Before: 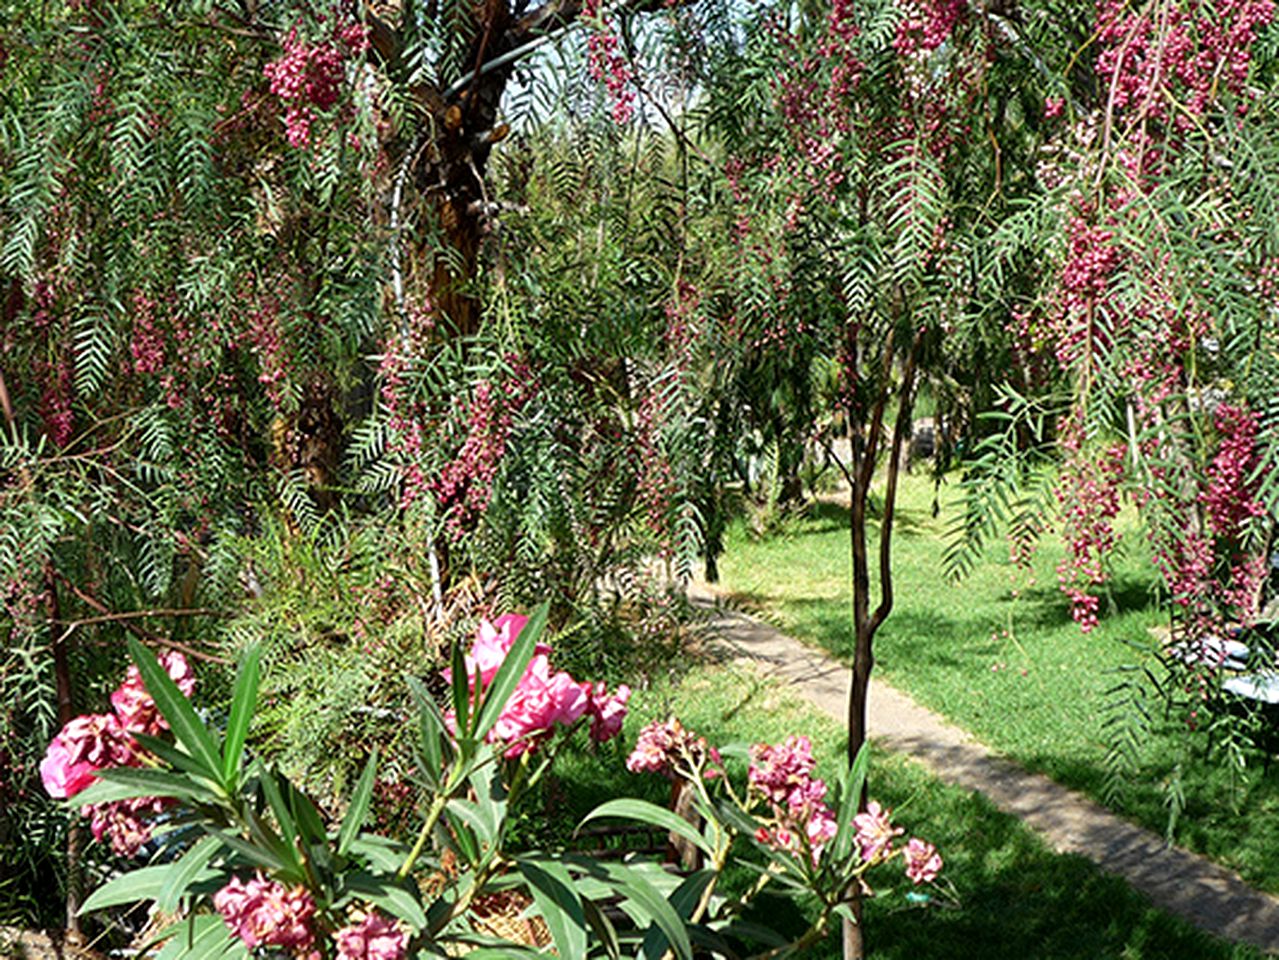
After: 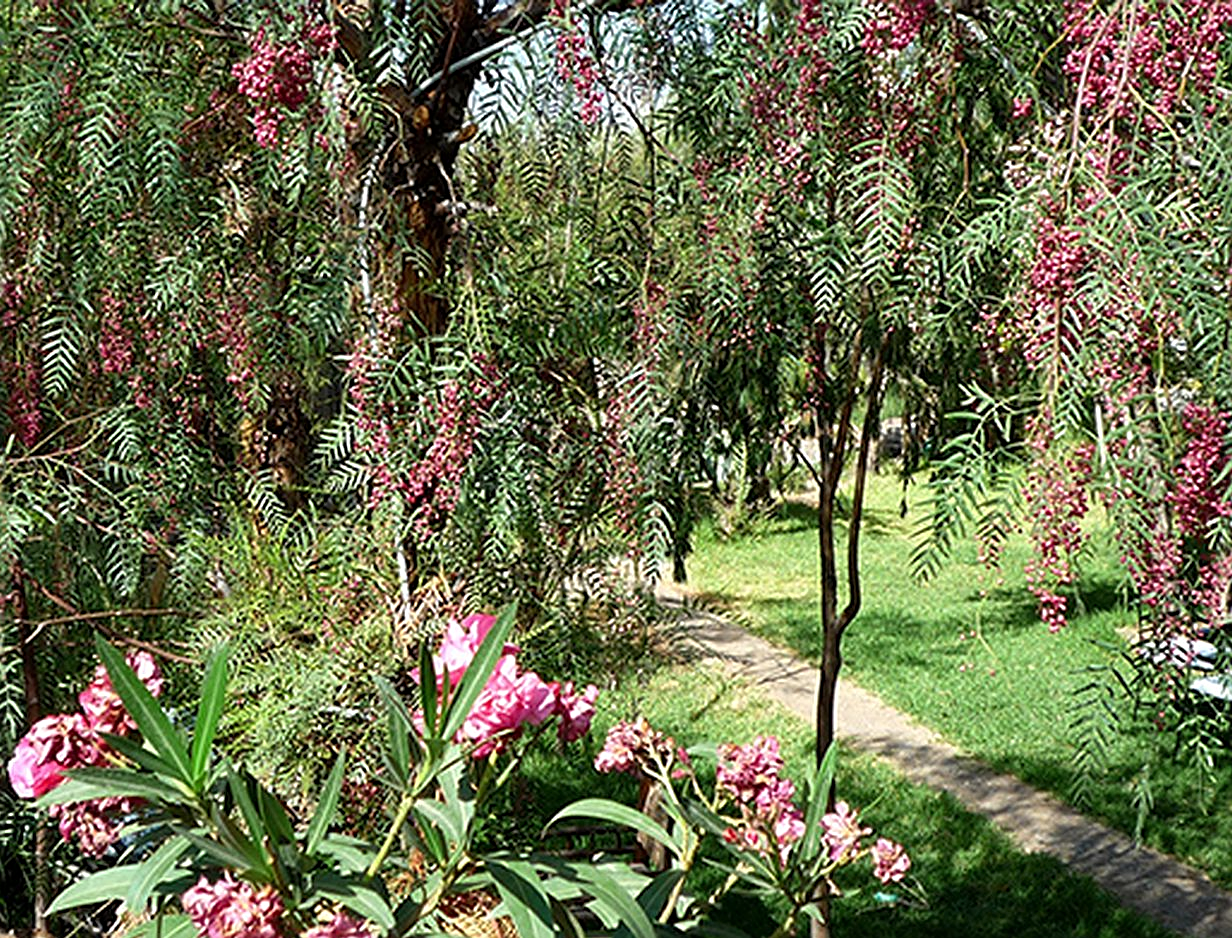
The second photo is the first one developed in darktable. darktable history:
sharpen: on, module defaults
crop and rotate: left 2.536%, right 1.107%, bottom 2.246%
